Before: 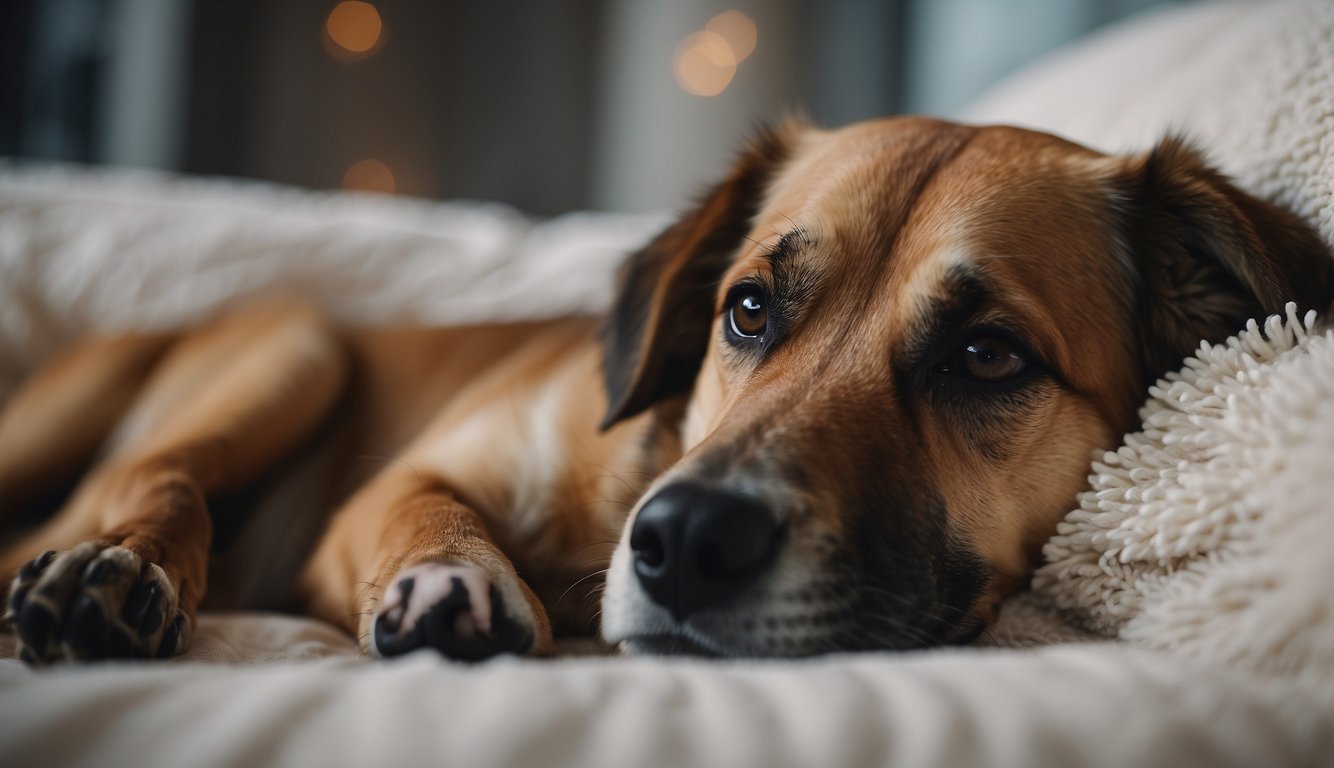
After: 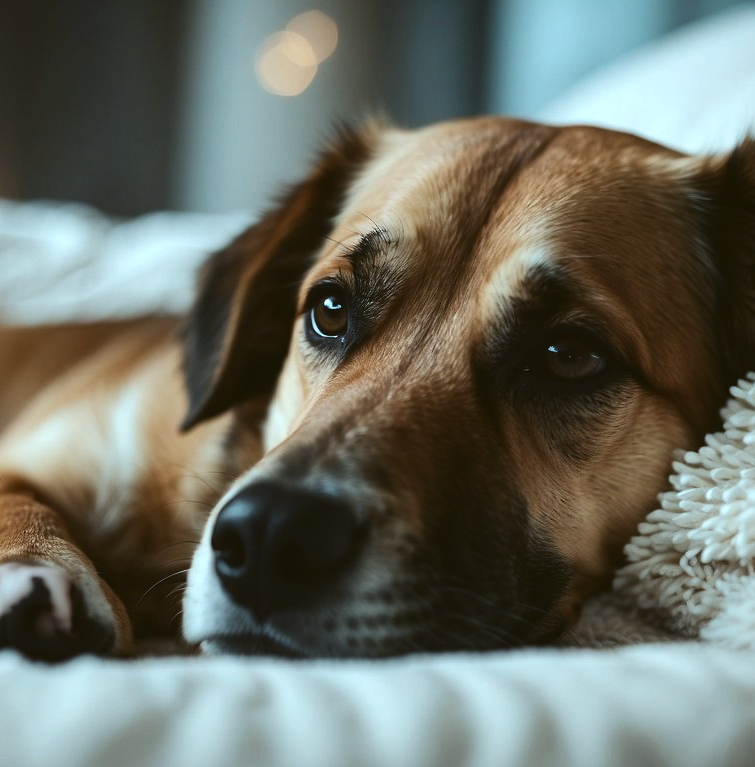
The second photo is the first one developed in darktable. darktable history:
crop: left 31.458%, top 0%, right 11.876%
color balance: lift [1.004, 1.002, 1.002, 0.998], gamma [1, 1.007, 1.002, 0.993], gain [1, 0.977, 1.013, 1.023], contrast -3.64%
color correction: highlights a* -10.04, highlights b* -10.37
tone equalizer: -8 EV -0.75 EV, -7 EV -0.7 EV, -6 EV -0.6 EV, -5 EV -0.4 EV, -3 EV 0.4 EV, -2 EV 0.6 EV, -1 EV 0.7 EV, +0 EV 0.75 EV, edges refinement/feathering 500, mask exposure compensation -1.57 EV, preserve details no
levels: mode automatic
color zones: curves: ch0 [(0, 0.5) (0.143, 0.5) (0.286, 0.5) (0.429, 0.5) (0.571, 0.5) (0.714, 0.476) (0.857, 0.5) (1, 0.5)]; ch2 [(0, 0.5) (0.143, 0.5) (0.286, 0.5) (0.429, 0.5) (0.571, 0.5) (0.714, 0.487) (0.857, 0.5) (1, 0.5)]
